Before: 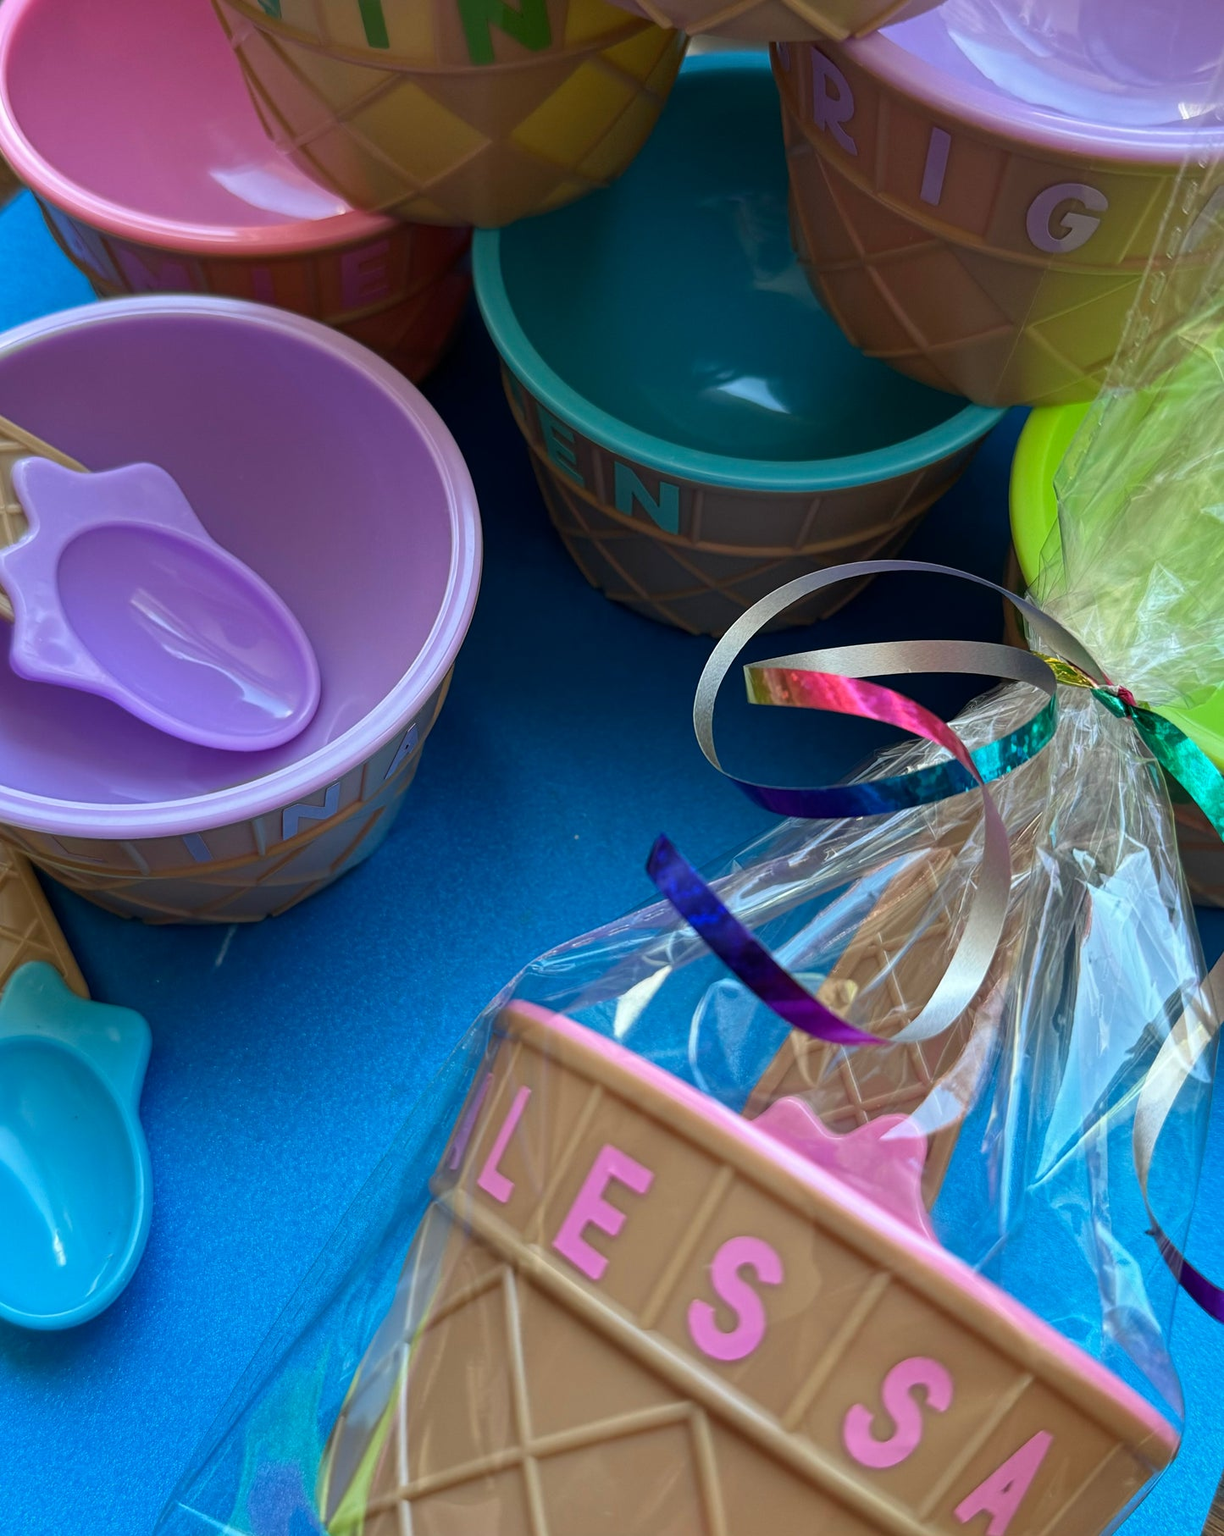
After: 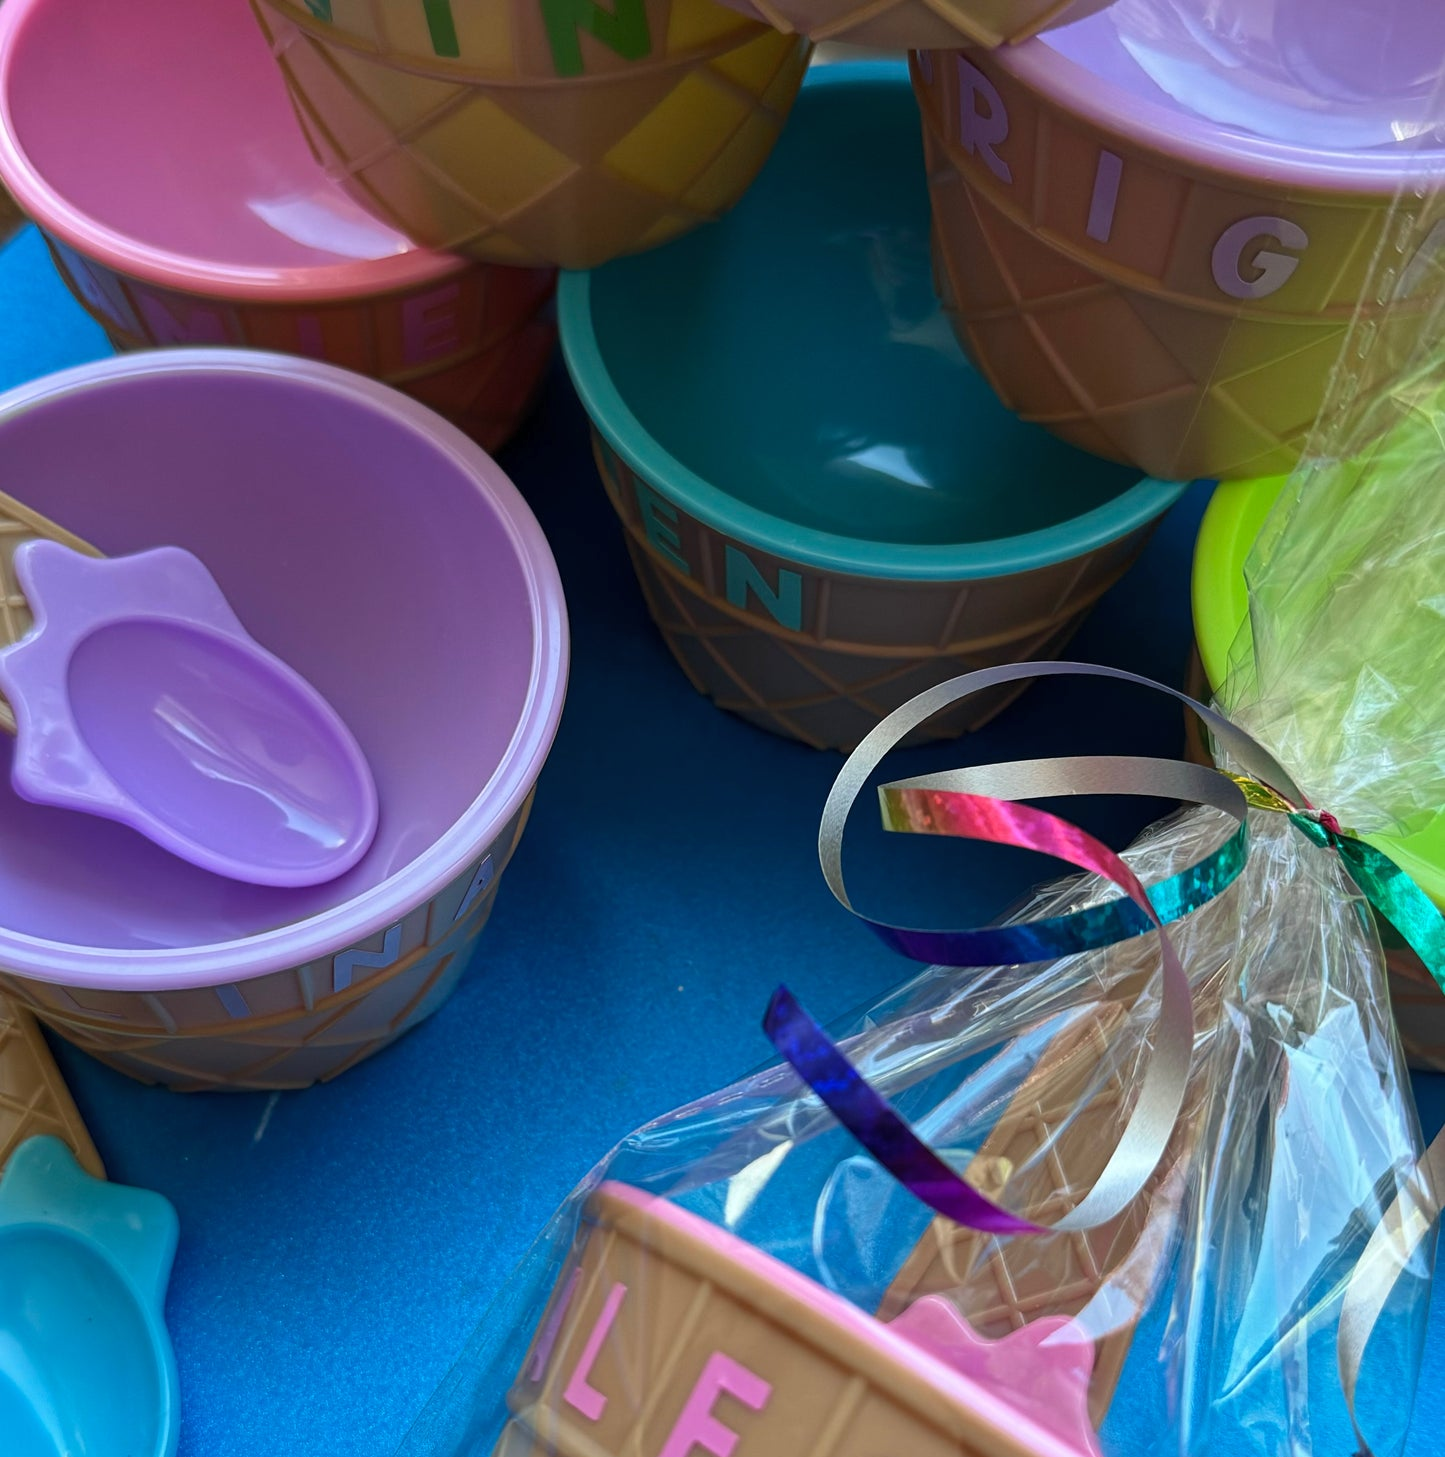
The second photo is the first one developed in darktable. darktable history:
crop: bottom 19.644%
fill light: on, module defaults
